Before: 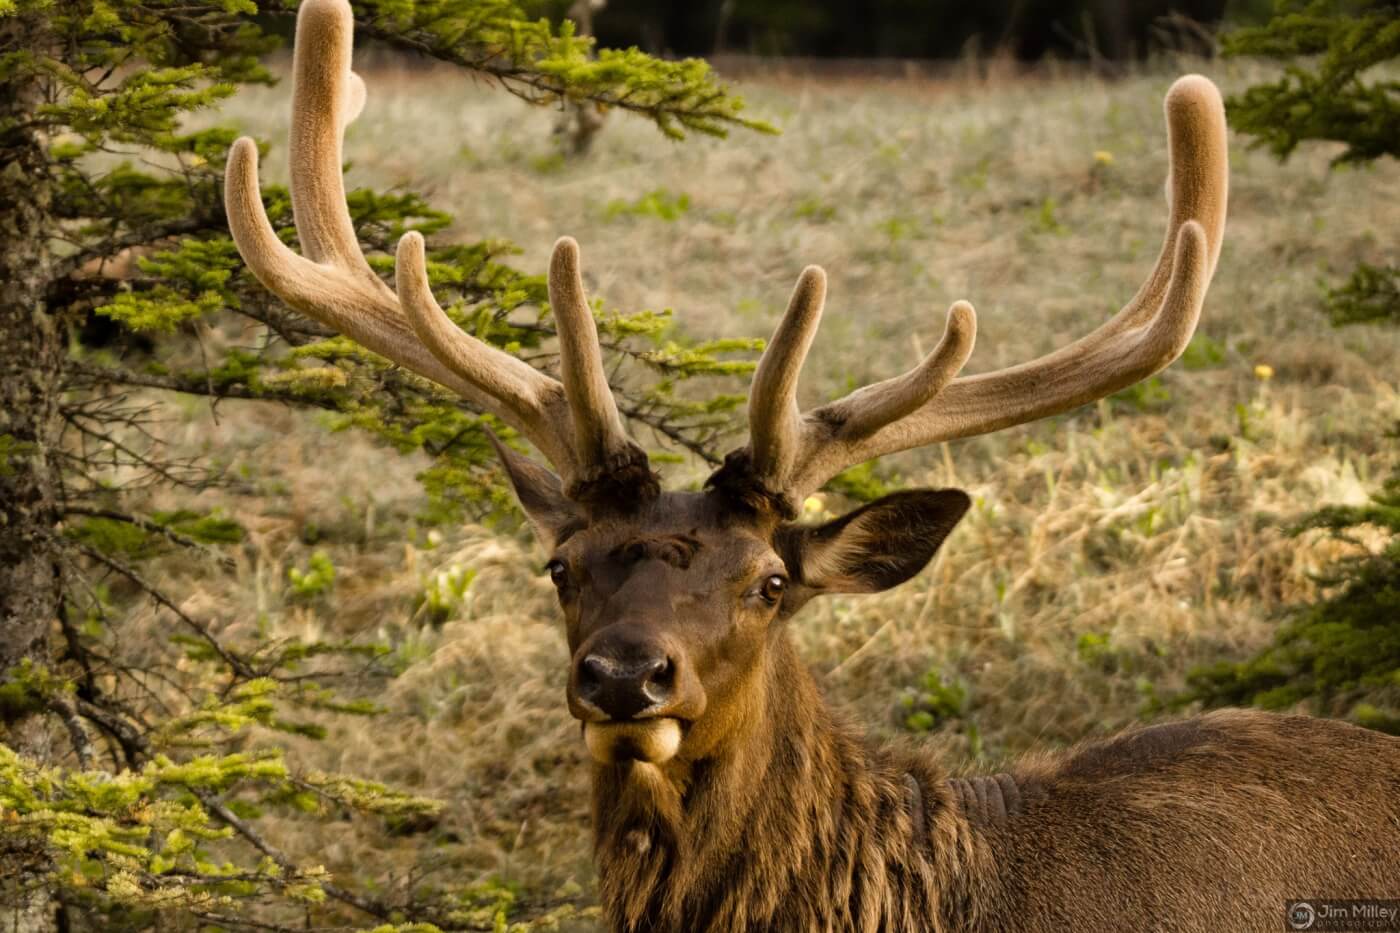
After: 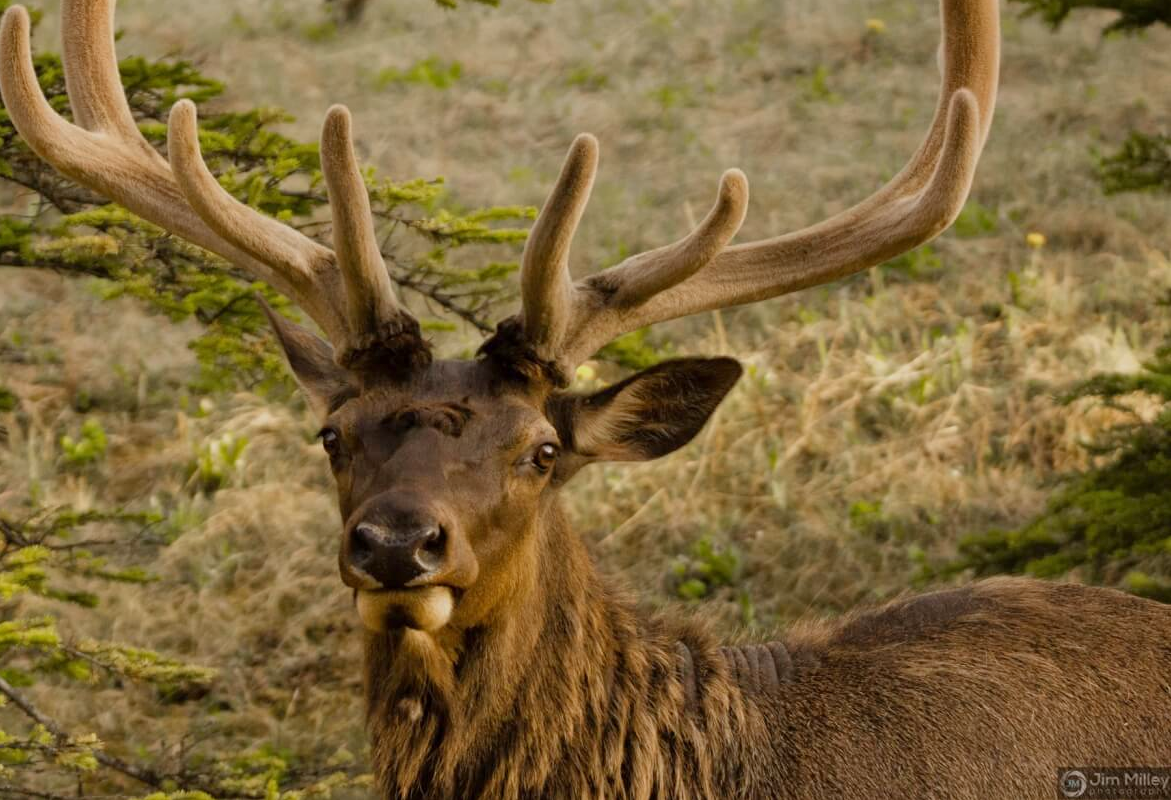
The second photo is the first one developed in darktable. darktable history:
crop: left 16.315%, top 14.246%
tone equalizer: -8 EV 0.25 EV, -7 EV 0.417 EV, -6 EV 0.417 EV, -5 EV 0.25 EV, -3 EV -0.25 EV, -2 EV -0.417 EV, -1 EV -0.417 EV, +0 EV -0.25 EV, edges refinement/feathering 500, mask exposure compensation -1.57 EV, preserve details guided filter
